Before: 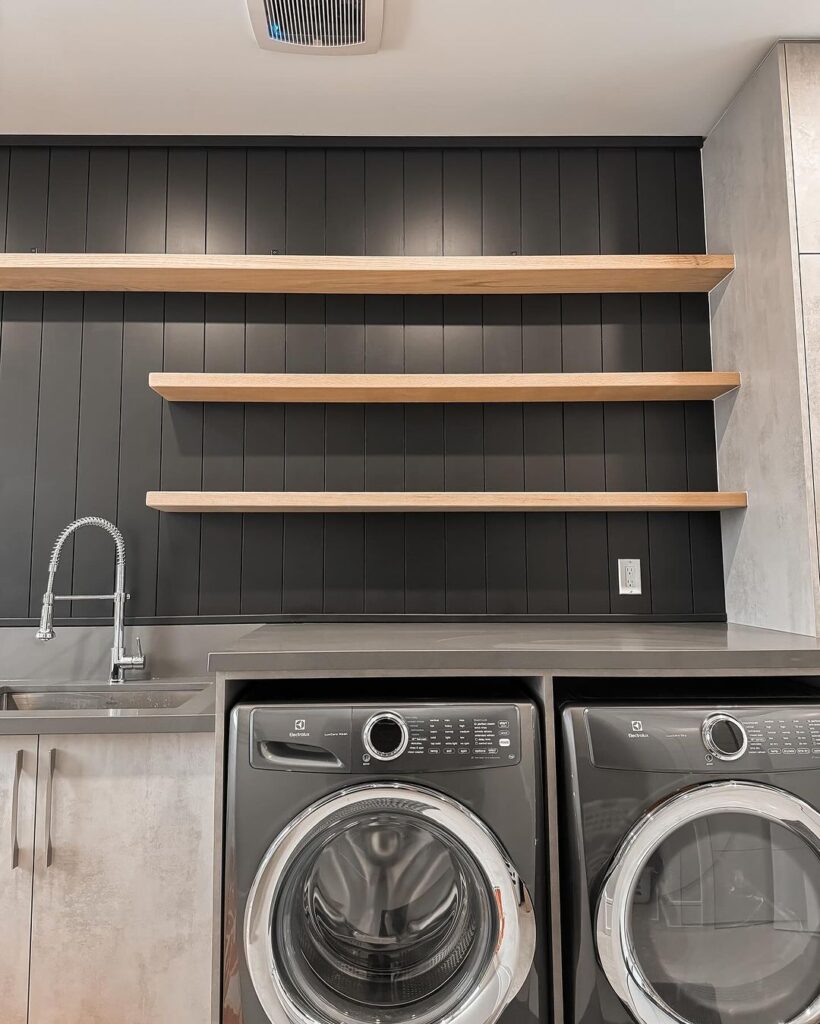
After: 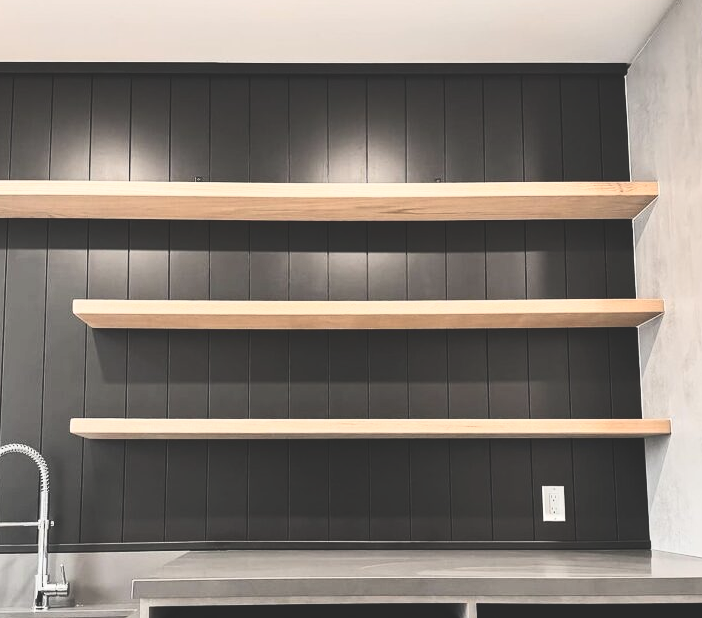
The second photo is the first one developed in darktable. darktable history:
exposure: black level correction -0.041, exposure 0.064 EV, compensate highlight preservation false
crop and rotate: left 9.345%, top 7.22%, right 4.982%, bottom 32.331%
contrast brightness saturation: contrast 0.39, brightness 0.1
